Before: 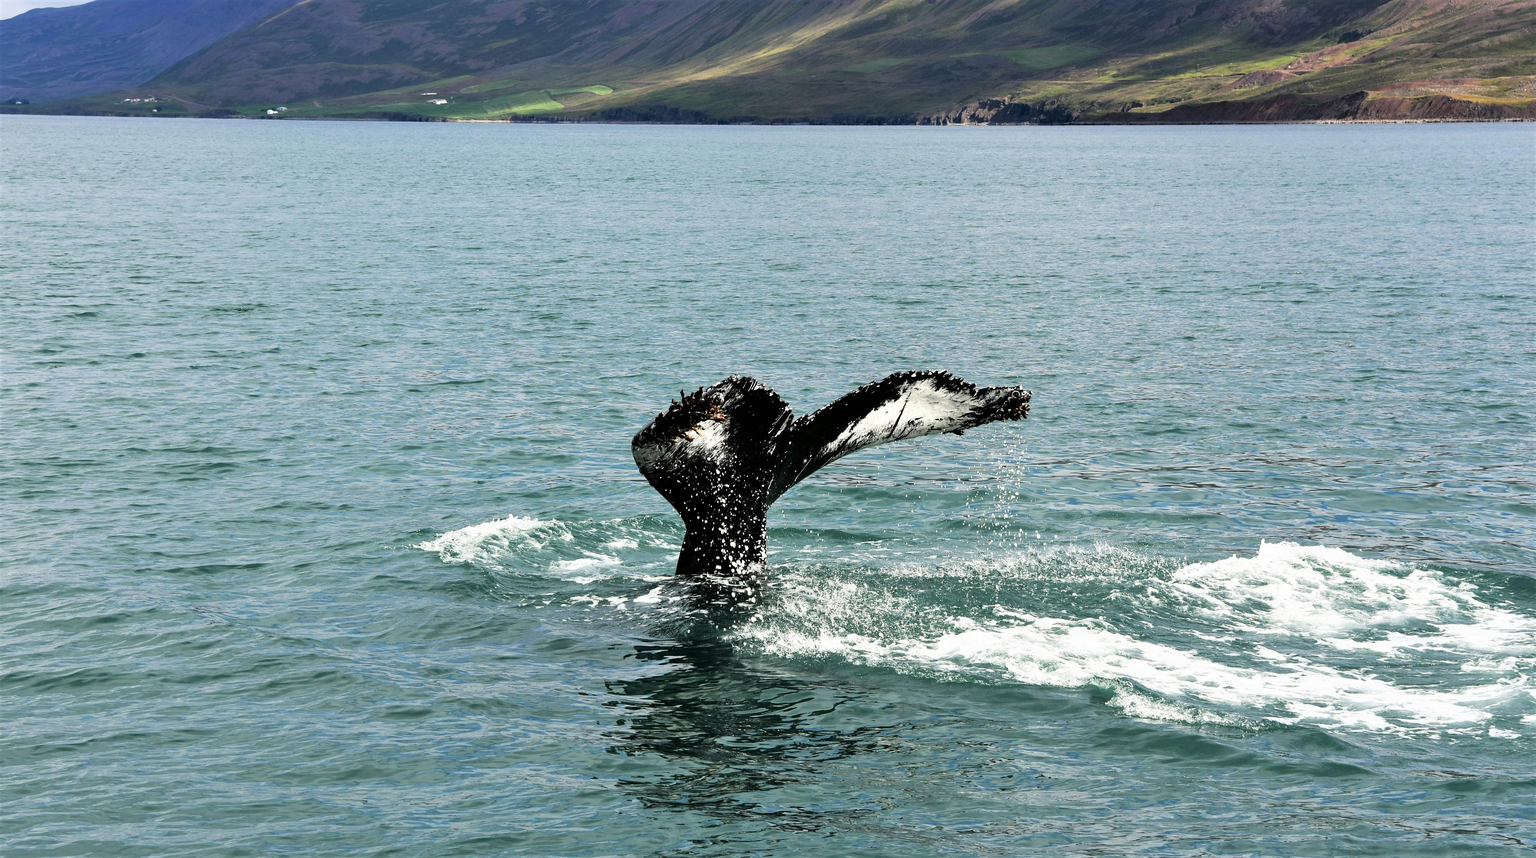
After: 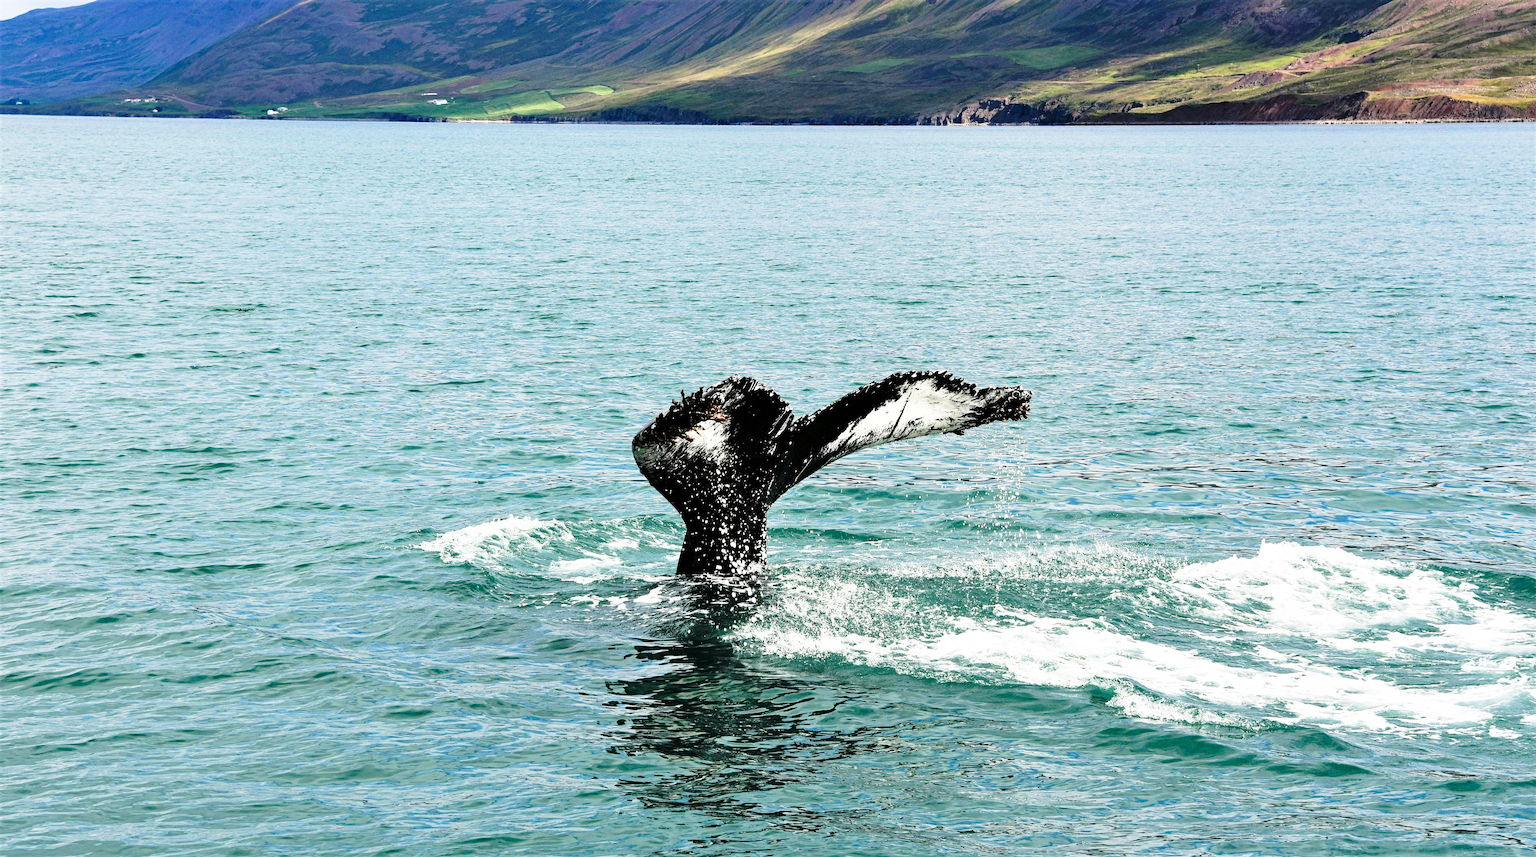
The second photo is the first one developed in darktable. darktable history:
base curve: curves: ch0 [(0, 0) (0.028, 0.03) (0.121, 0.232) (0.46, 0.748) (0.859, 0.968) (1, 1)], preserve colors none
haze removal: strength 0.297, distance 0.249, compatibility mode true, adaptive false
